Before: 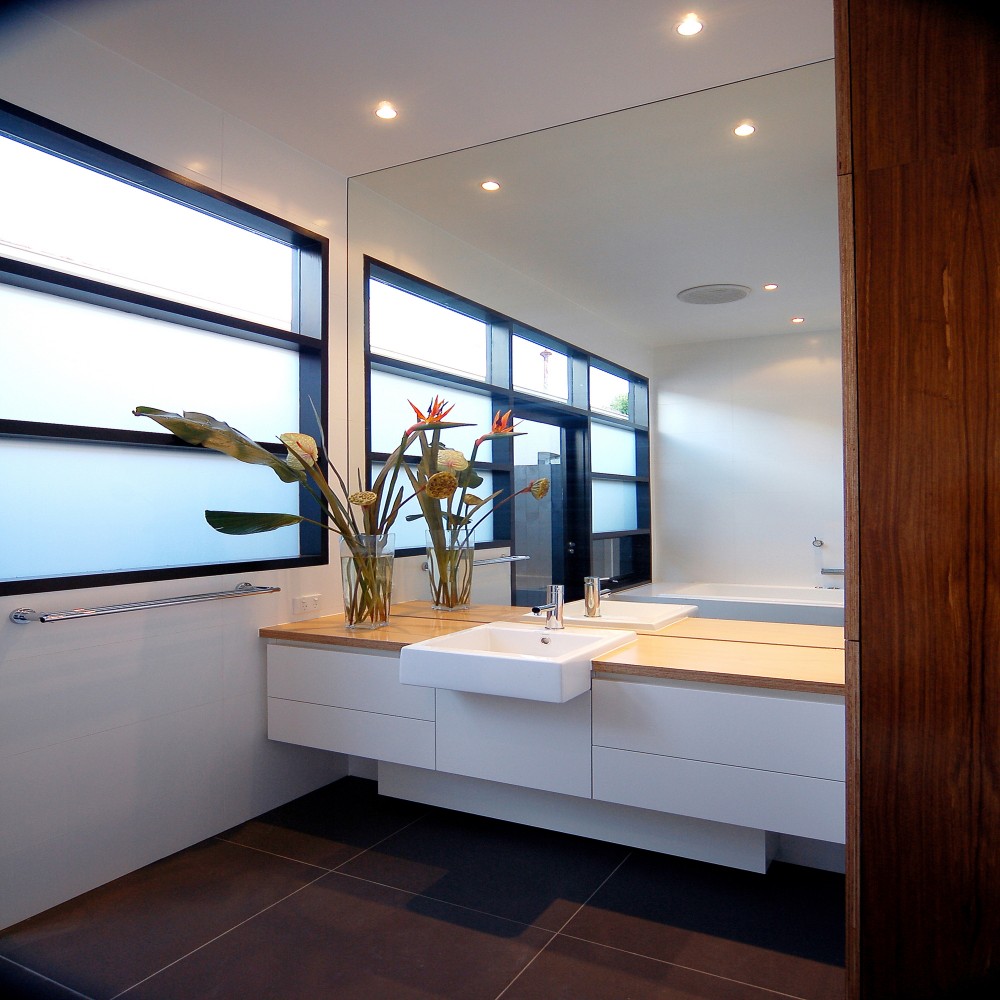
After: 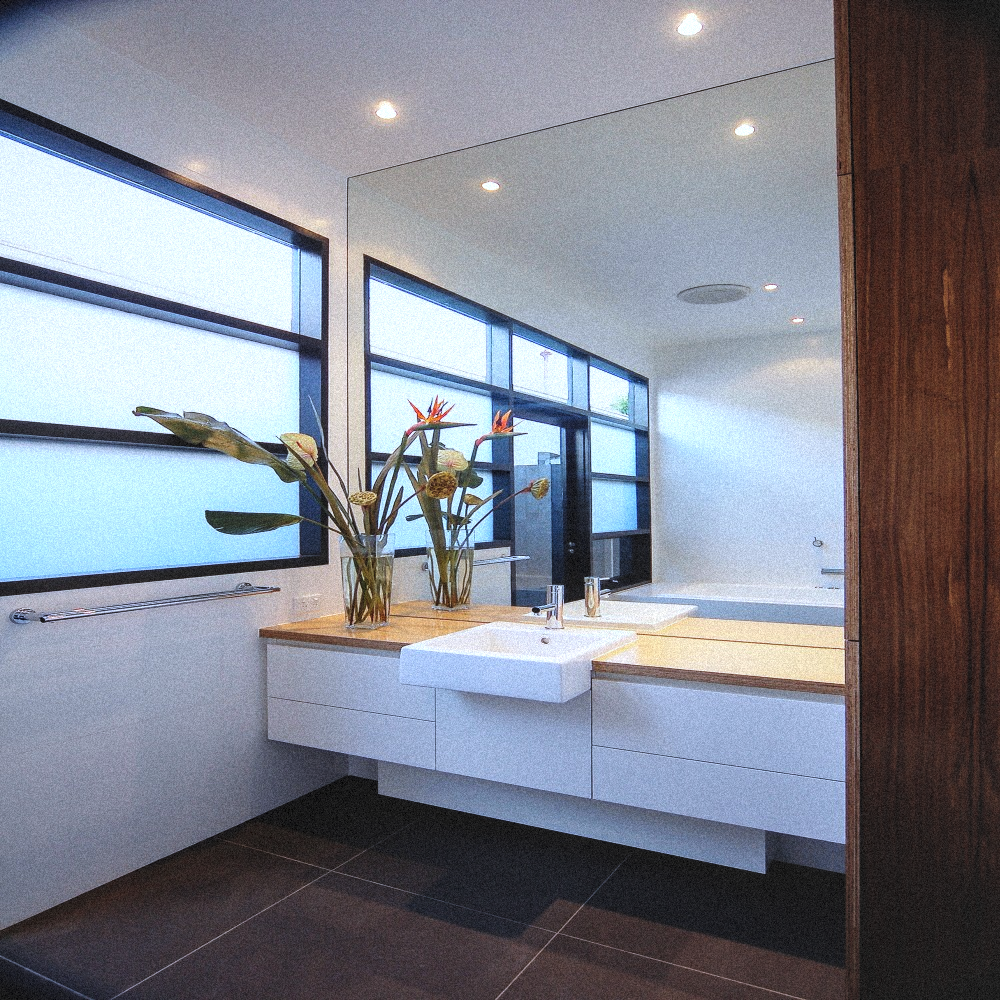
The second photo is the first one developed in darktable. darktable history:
tone curve: curves: ch0 [(0, 0) (0.004, 0.001) (0.133, 0.112) (0.325, 0.362) (0.832, 0.893) (1, 1)], color space Lab, linked channels, preserve colors none
grain: coarseness 9.38 ISO, strength 34.99%, mid-tones bias 0%
local contrast: detail 130%
exposure: black level correction -0.015, exposure -0.125 EV, compensate highlight preservation false
white balance: red 0.924, blue 1.095
